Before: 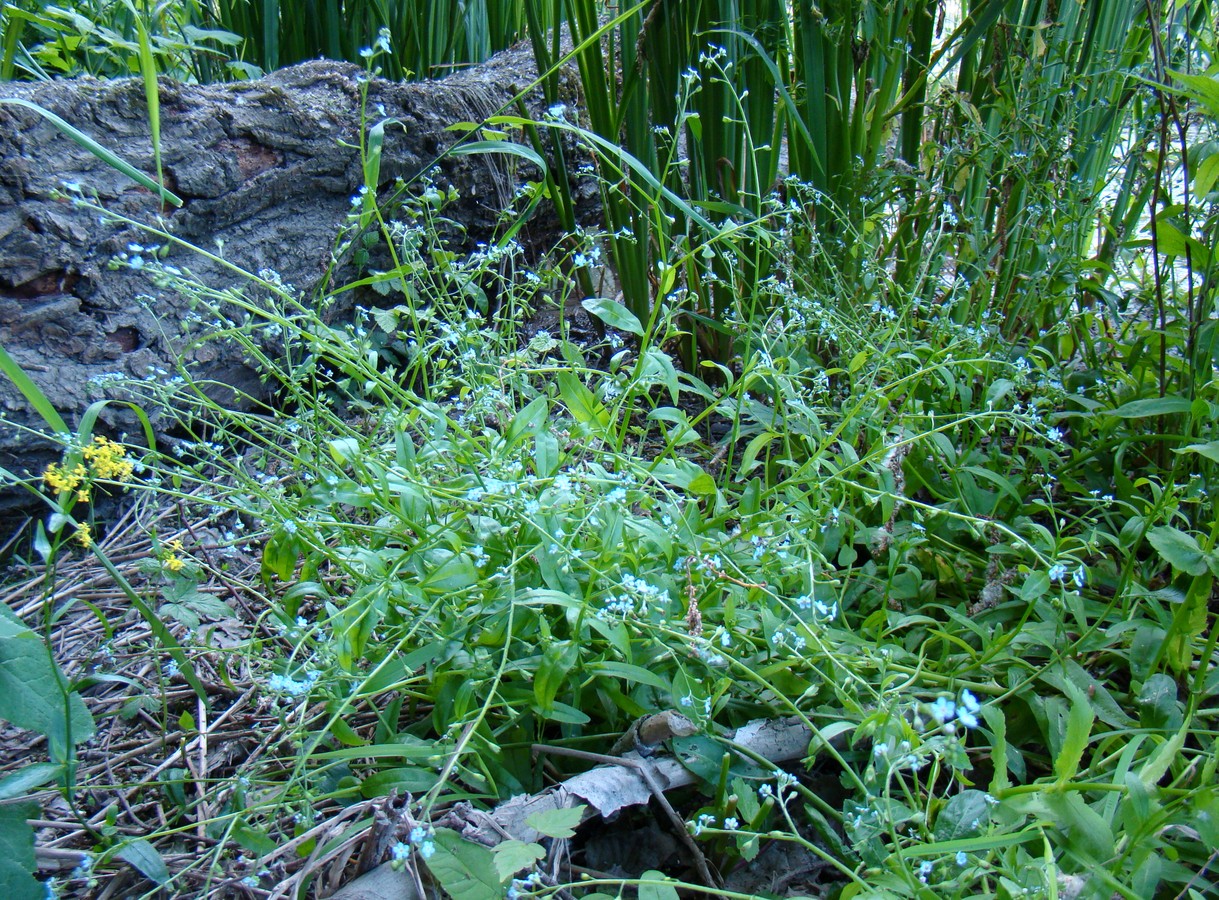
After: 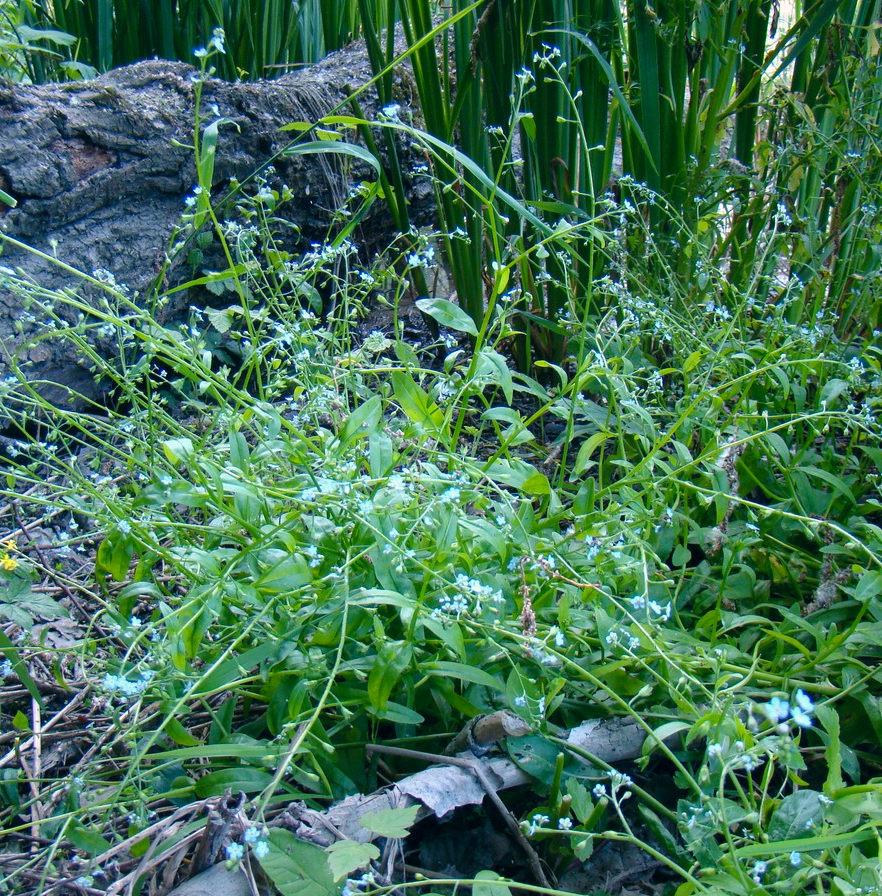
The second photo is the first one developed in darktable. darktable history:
color balance rgb: linear chroma grading › global chroma 5.219%, perceptual saturation grading › global saturation 0.568%
crop: left 13.63%, top 0%, right 13.433%
color correction: highlights a* 5.35, highlights b* 5.31, shadows a* -4.57, shadows b* -5.19
